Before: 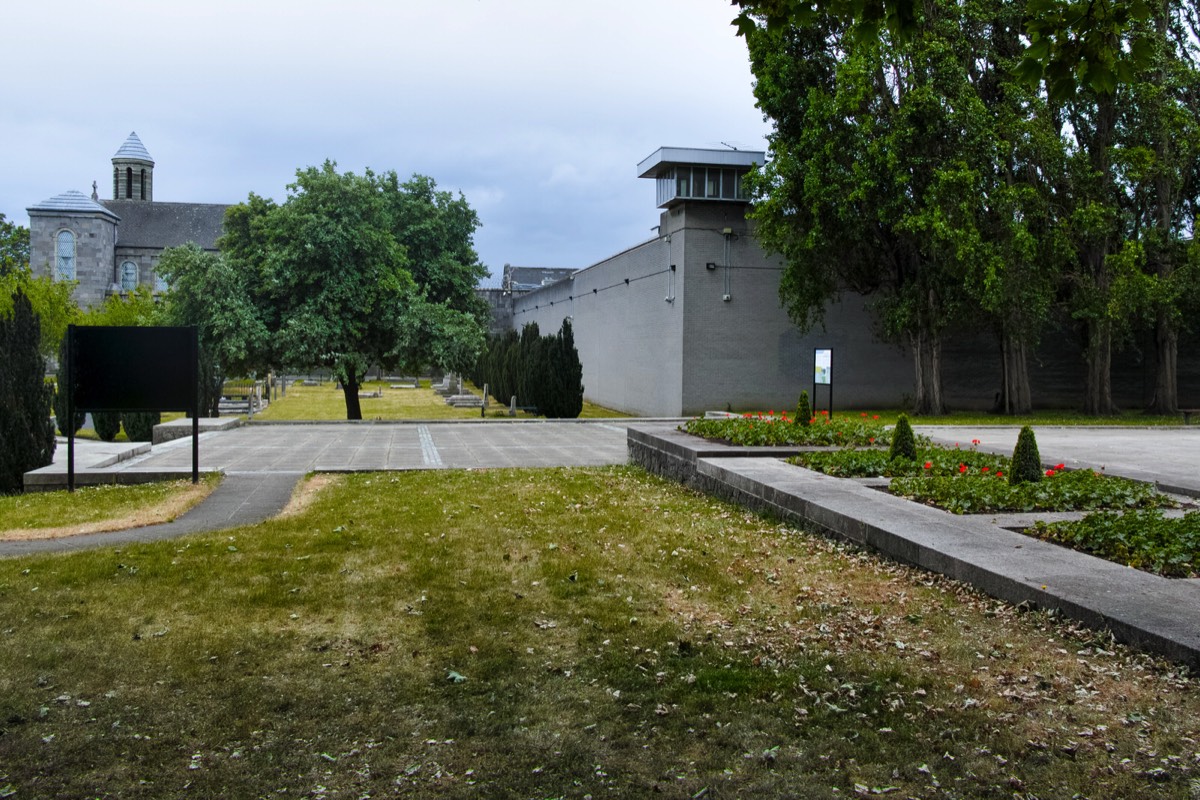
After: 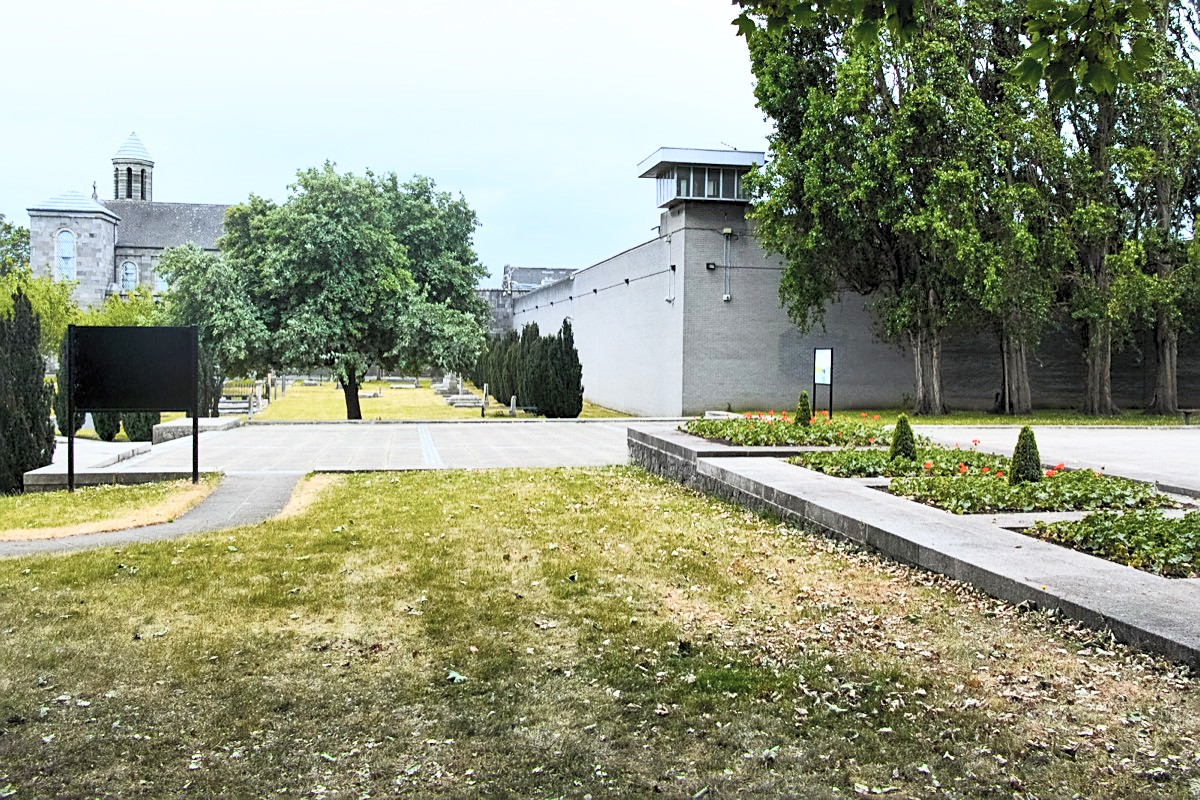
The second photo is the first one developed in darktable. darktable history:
sharpen: on, module defaults
contrast brightness saturation: contrast 0.386, brightness 0.533
